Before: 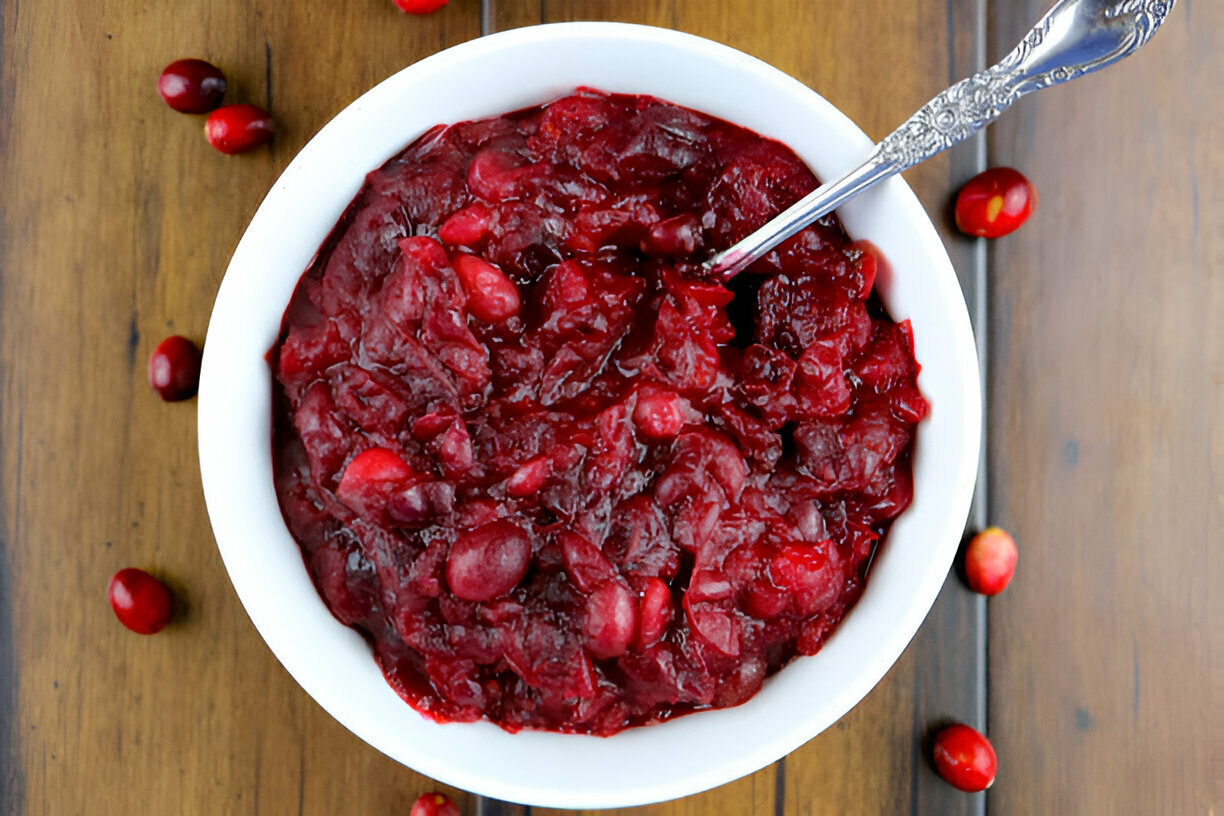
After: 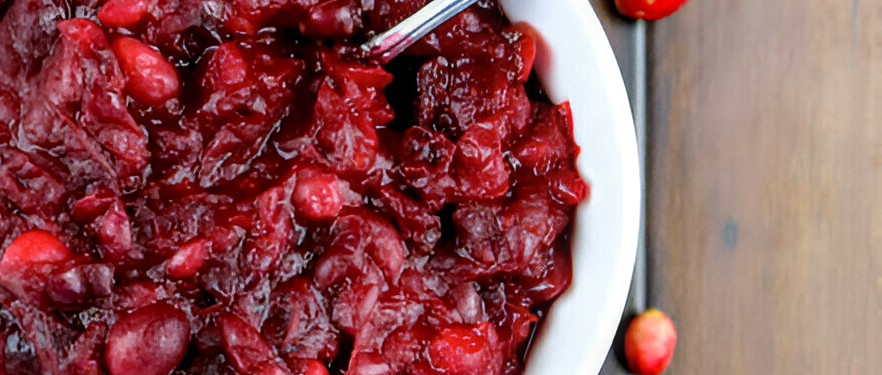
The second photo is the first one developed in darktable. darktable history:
crop and rotate: left 27.897%, top 26.76%, bottom 27.258%
local contrast: detail 130%
velvia: strength 14.88%
